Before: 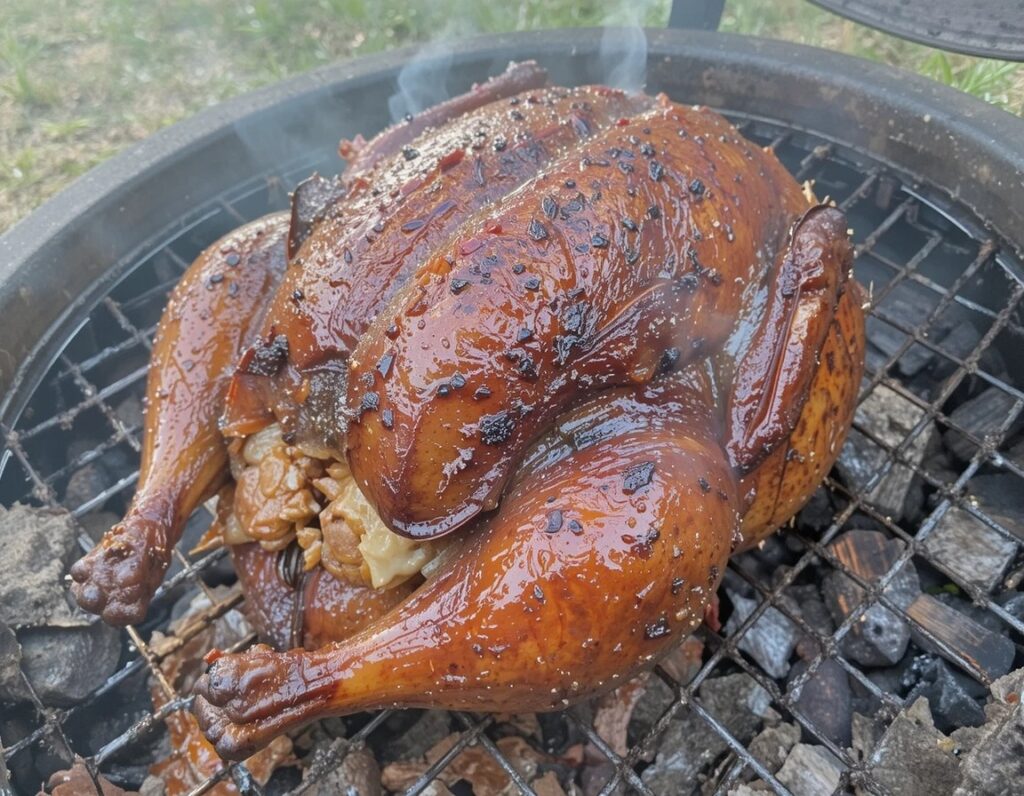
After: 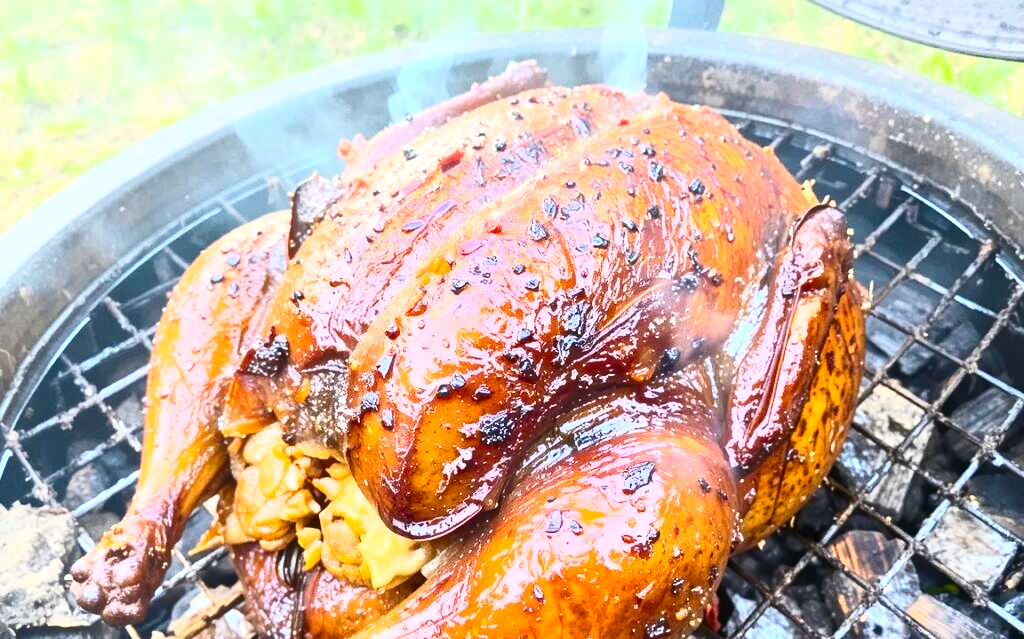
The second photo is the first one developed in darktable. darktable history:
crop: bottom 19.644%
color balance rgb: linear chroma grading › global chroma 20%, perceptual saturation grading › global saturation 25%, perceptual brilliance grading › global brilliance 20%, global vibrance 20%
contrast brightness saturation: contrast 0.62, brightness 0.34, saturation 0.14
